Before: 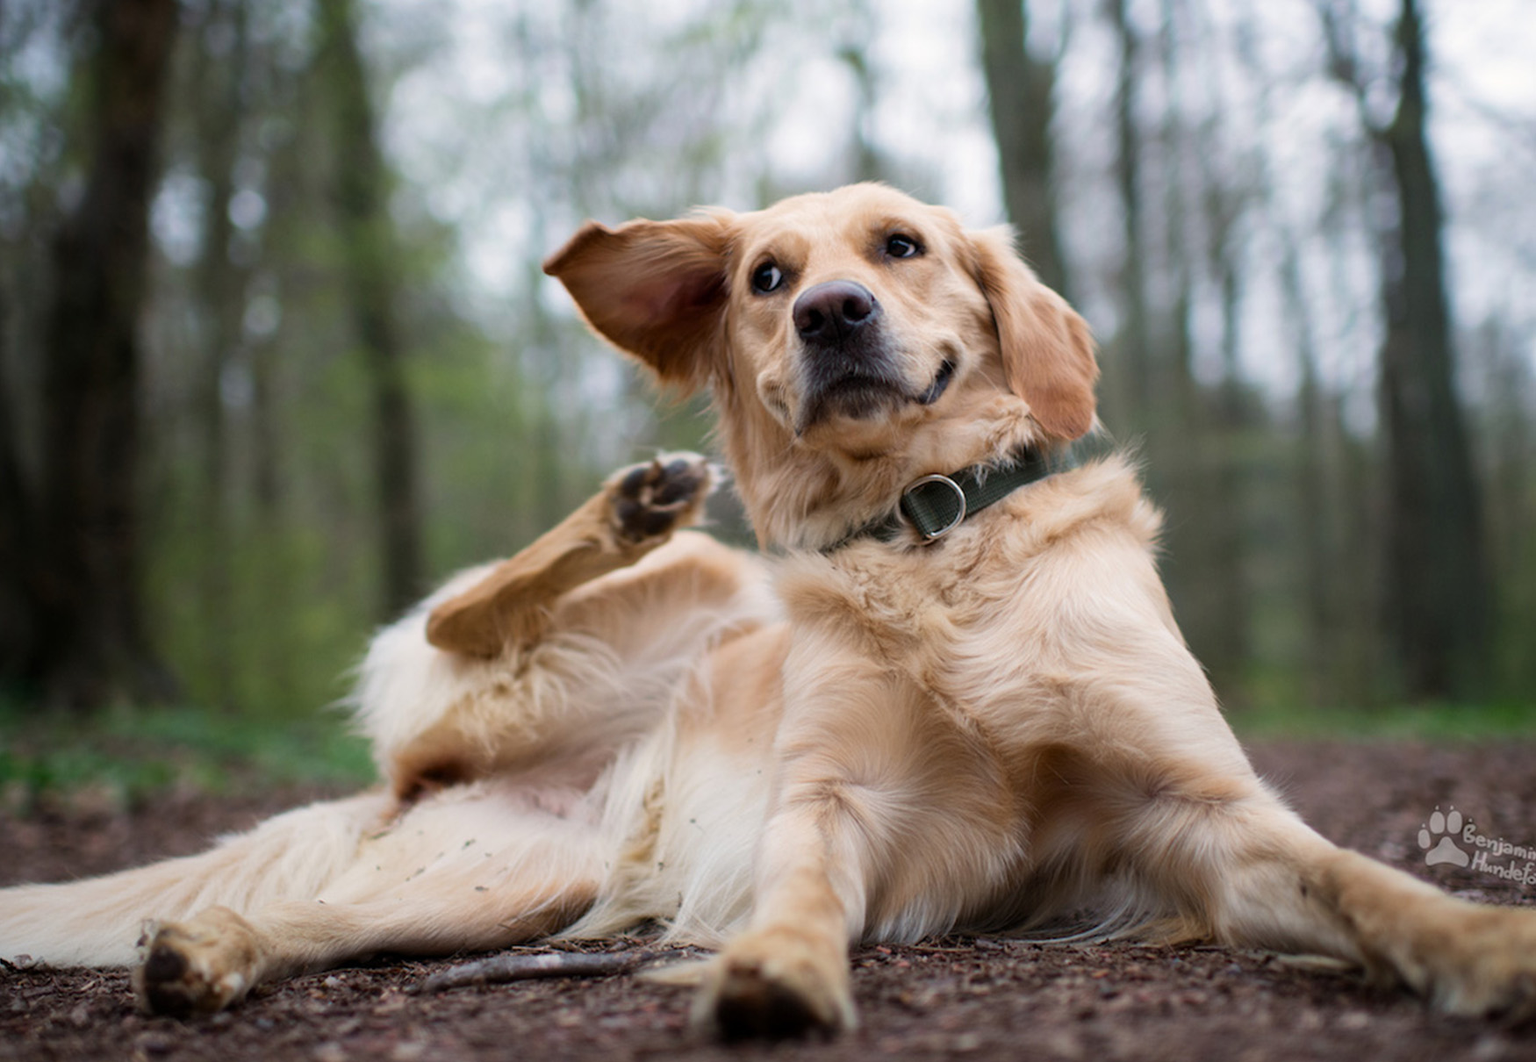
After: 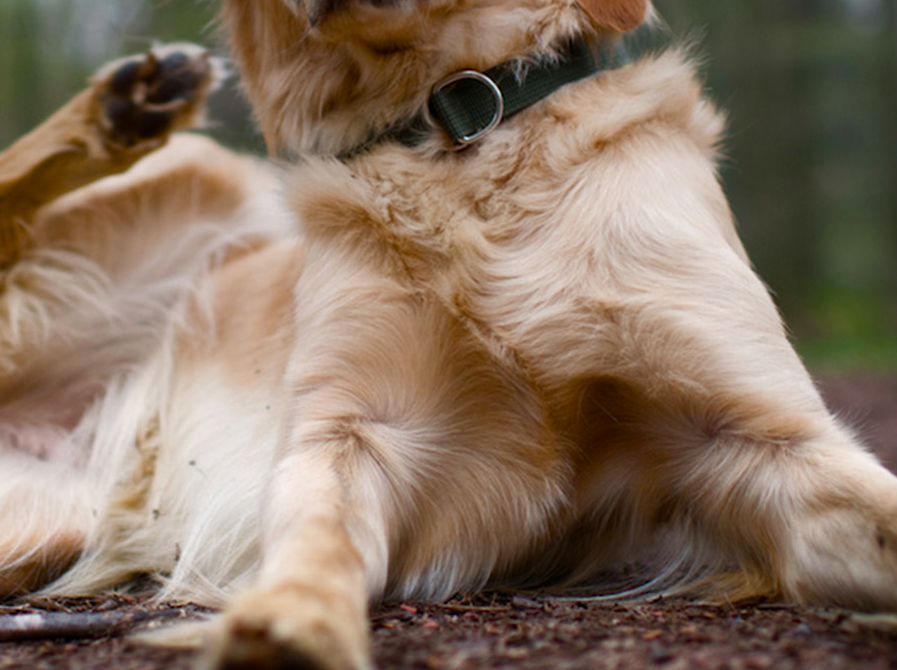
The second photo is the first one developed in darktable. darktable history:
crop: left 34.479%, top 38.822%, right 13.718%, bottom 5.172%
rotate and perspective: rotation 0.174°, lens shift (vertical) 0.013, lens shift (horizontal) 0.019, shear 0.001, automatic cropping original format, crop left 0.007, crop right 0.991, crop top 0.016, crop bottom 0.997
graduated density: on, module defaults
color balance rgb: perceptual saturation grading › highlights -29.58%, perceptual saturation grading › mid-tones 29.47%, perceptual saturation grading › shadows 59.73%, perceptual brilliance grading › global brilliance -17.79%, perceptual brilliance grading › highlights 28.73%, global vibrance 15.44%
